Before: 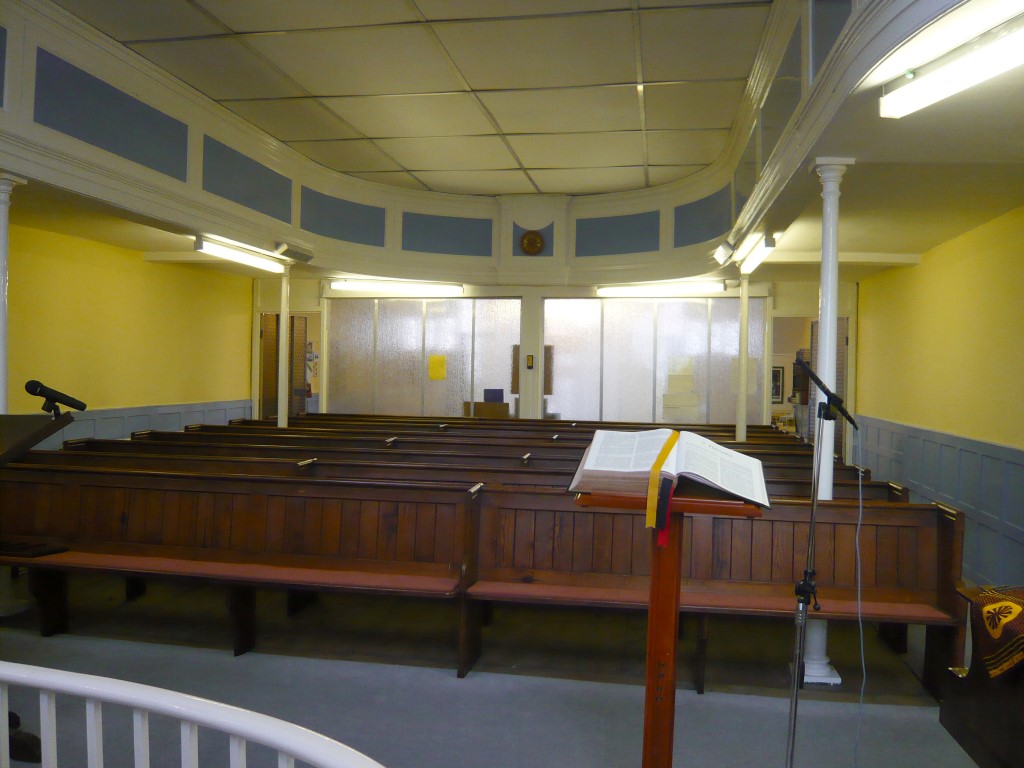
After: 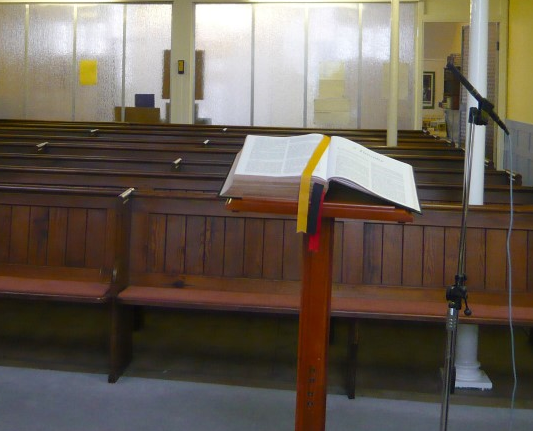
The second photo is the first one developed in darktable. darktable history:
crop: left 34.092%, top 38.513%, right 13.836%, bottom 5.238%
